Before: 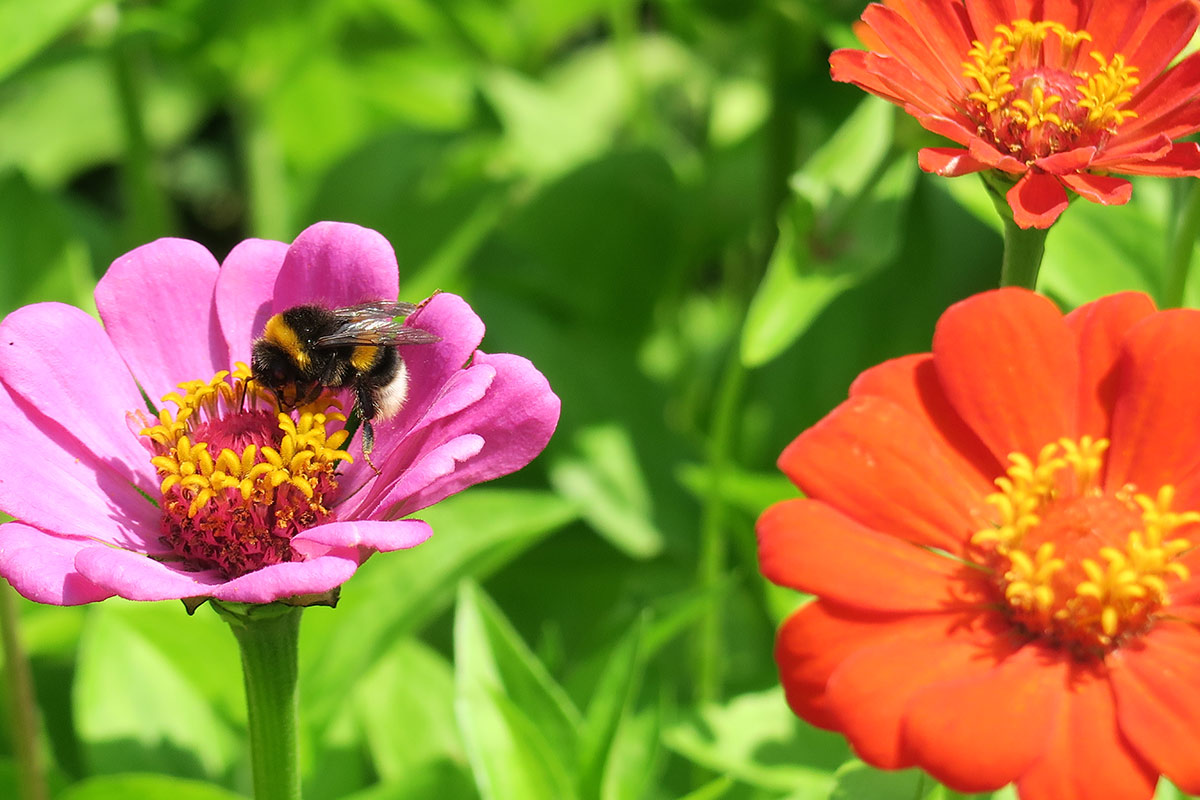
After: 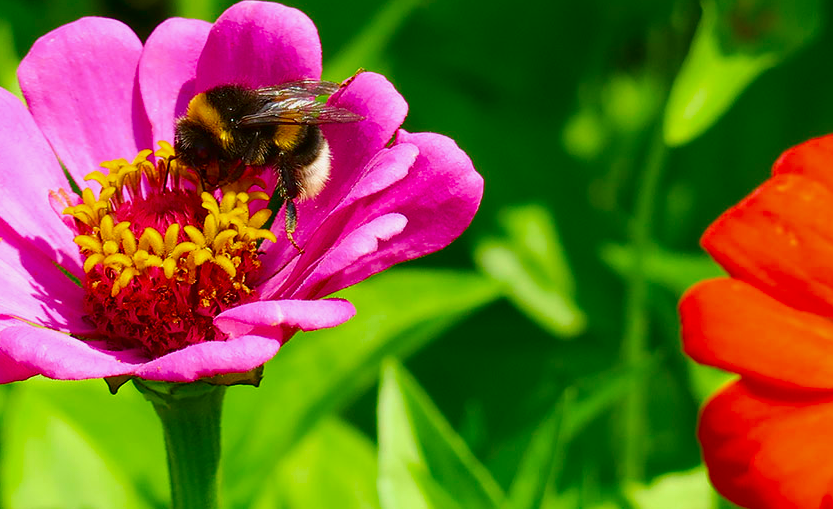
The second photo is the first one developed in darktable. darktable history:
contrast brightness saturation: contrast 0.066, brightness -0.127, saturation 0.058
exposure: exposure -0.306 EV, compensate highlight preservation false
crop: left 6.467%, top 27.699%, right 24.075%, bottom 8.67%
color balance rgb: shadows lift › chroma 0.767%, shadows lift › hue 111.9°, perceptual saturation grading › global saturation 35.186%, perceptual saturation grading › highlights -25.411%, perceptual saturation grading › shadows 49.39%, perceptual brilliance grading › global brilliance 10.676%, contrast -10.219%
velvia: on, module defaults
